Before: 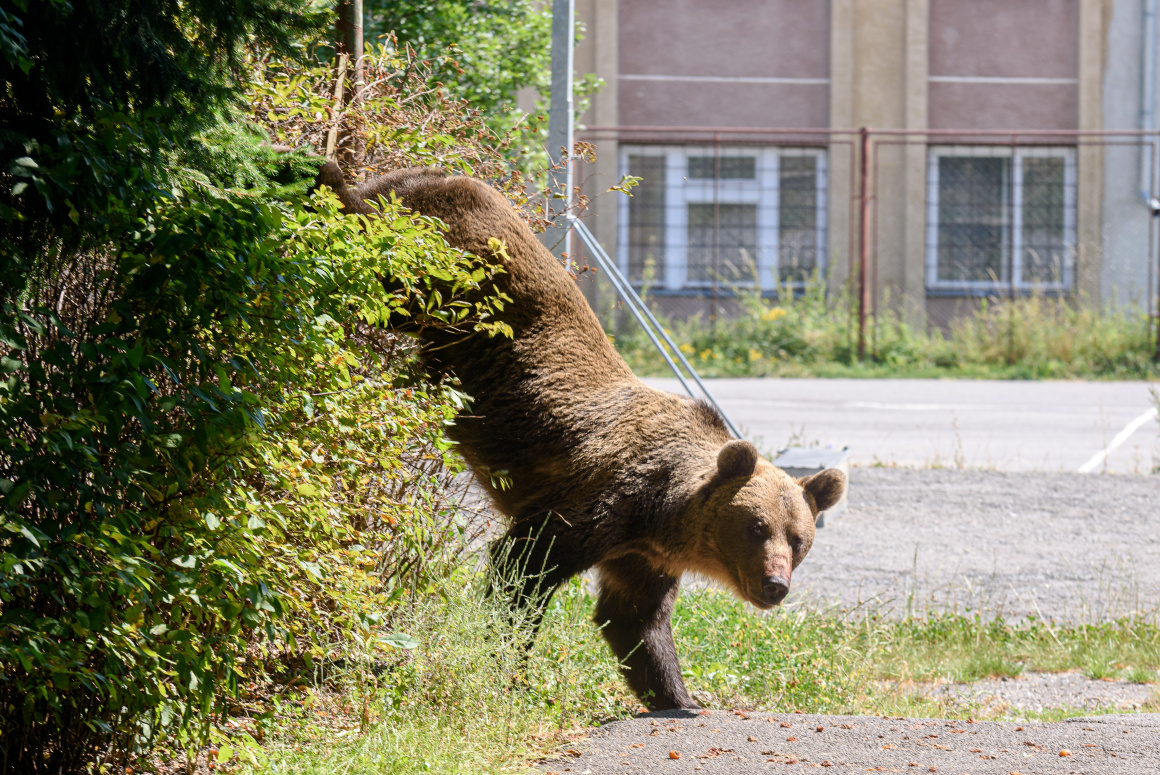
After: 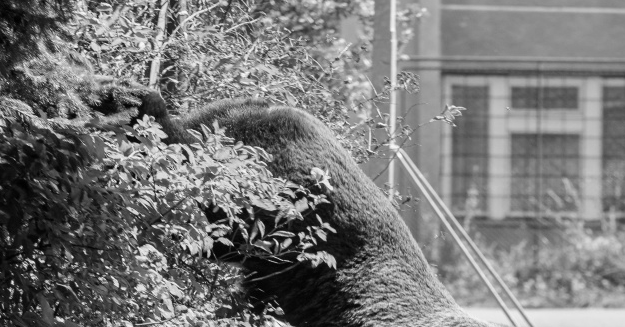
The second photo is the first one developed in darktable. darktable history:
monochrome: a 32, b 64, size 2.3
crop: left 15.306%, top 9.065%, right 30.789%, bottom 48.638%
